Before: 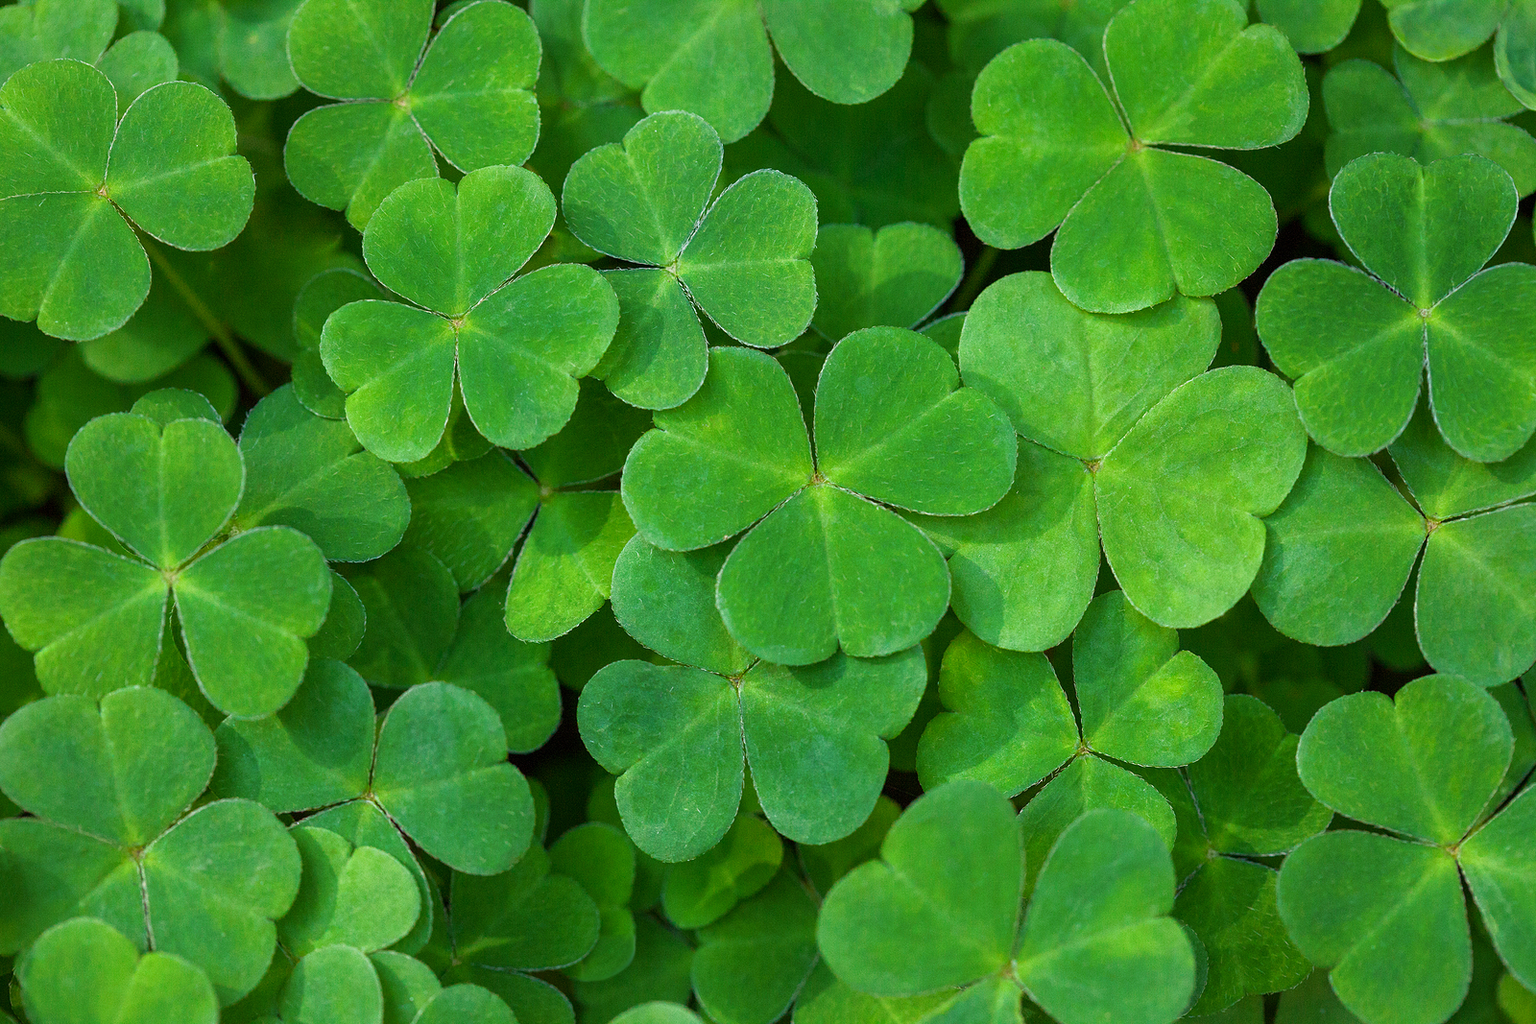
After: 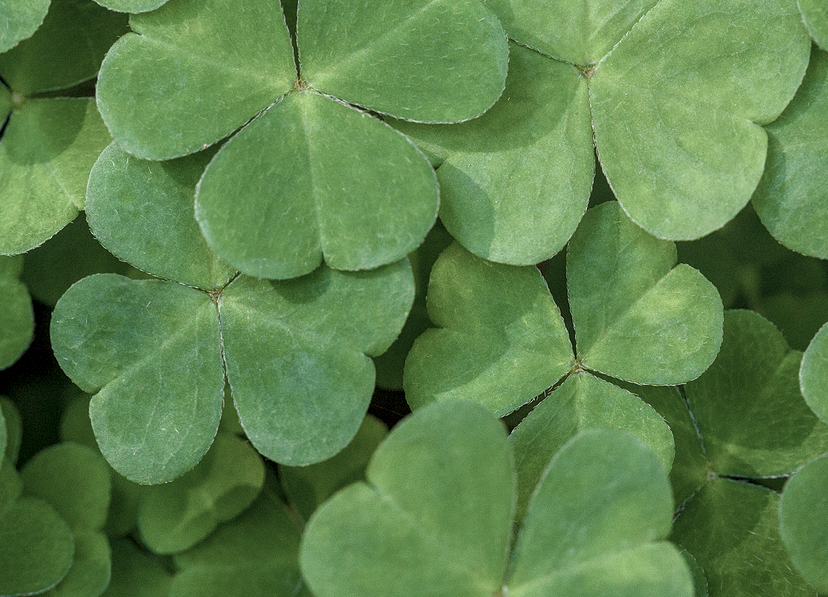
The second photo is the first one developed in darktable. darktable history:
local contrast: on, module defaults
color balance rgb: shadows lift › chroma 1%, shadows lift › hue 113°, highlights gain › chroma 0.2%, highlights gain › hue 333°, perceptual saturation grading › global saturation 20%, perceptual saturation grading › highlights -25%, perceptual saturation grading › shadows 25%, contrast -10%
crop: left 34.479%, top 38.822%, right 13.718%, bottom 5.172%
bloom: threshold 82.5%, strength 16.25%
color correction: saturation 0.5
